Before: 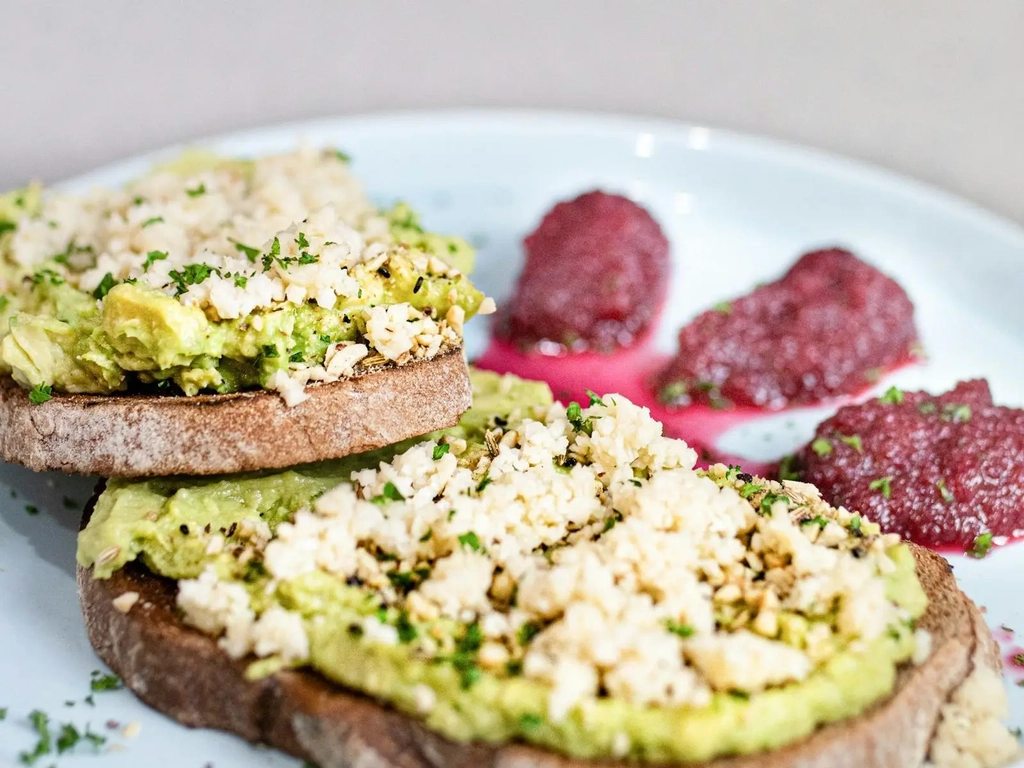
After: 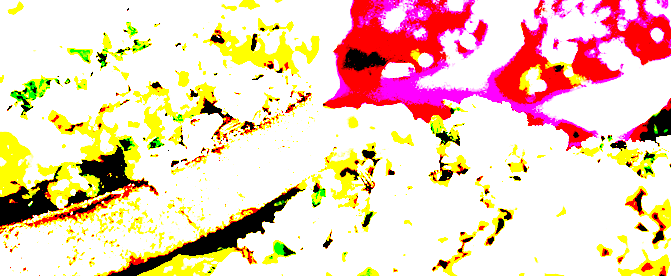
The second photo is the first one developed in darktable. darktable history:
rotate and perspective: rotation -14.8°, crop left 0.1, crop right 0.903, crop top 0.25, crop bottom 0.748
crop: left 11.123%, top 27.61%, right 18.3%, bottom 17.034%
exposure: black level correction 0.1, exposure 3 EV, compensate highlight preservation false
